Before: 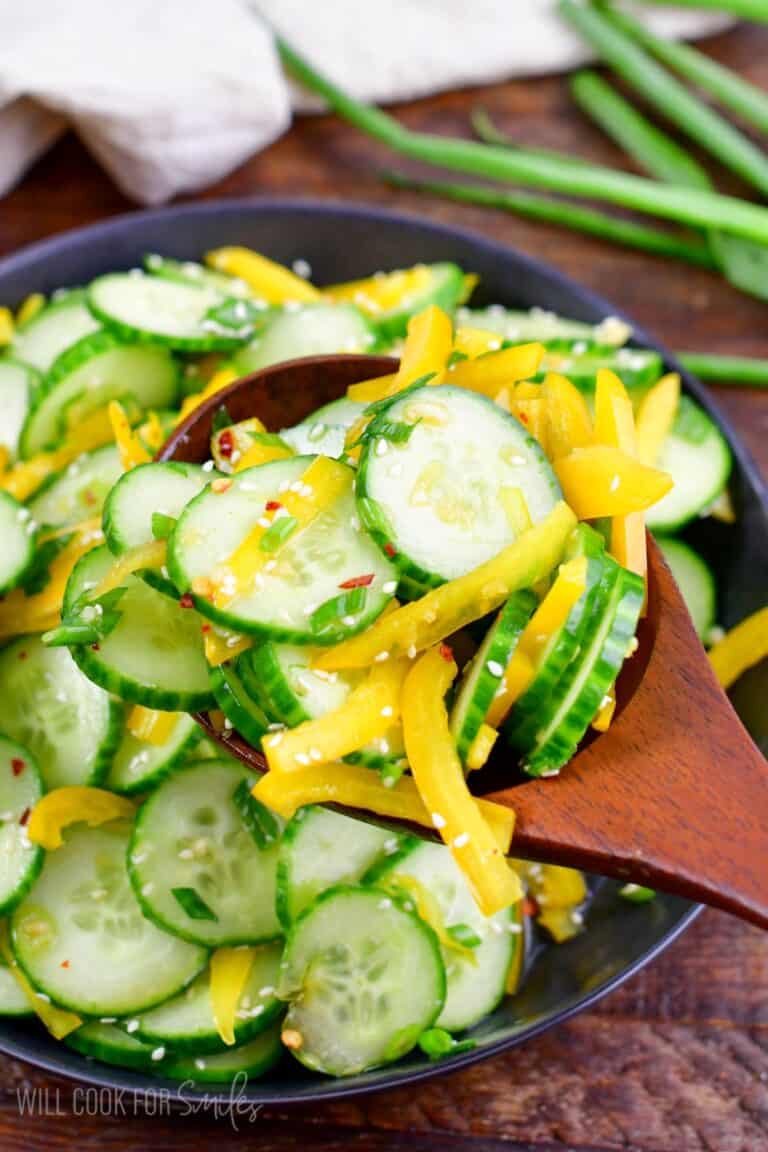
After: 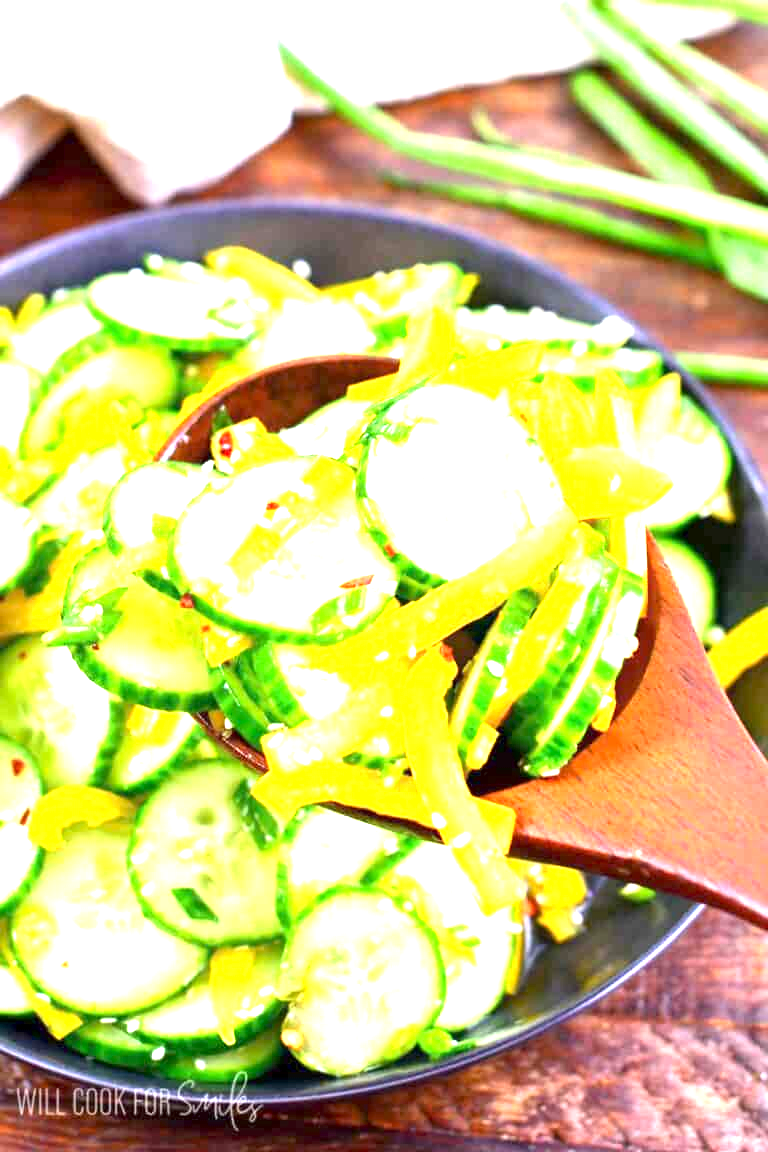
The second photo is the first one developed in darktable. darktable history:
exposure: exposure 1.99 EV, compensate highlight preservation false
